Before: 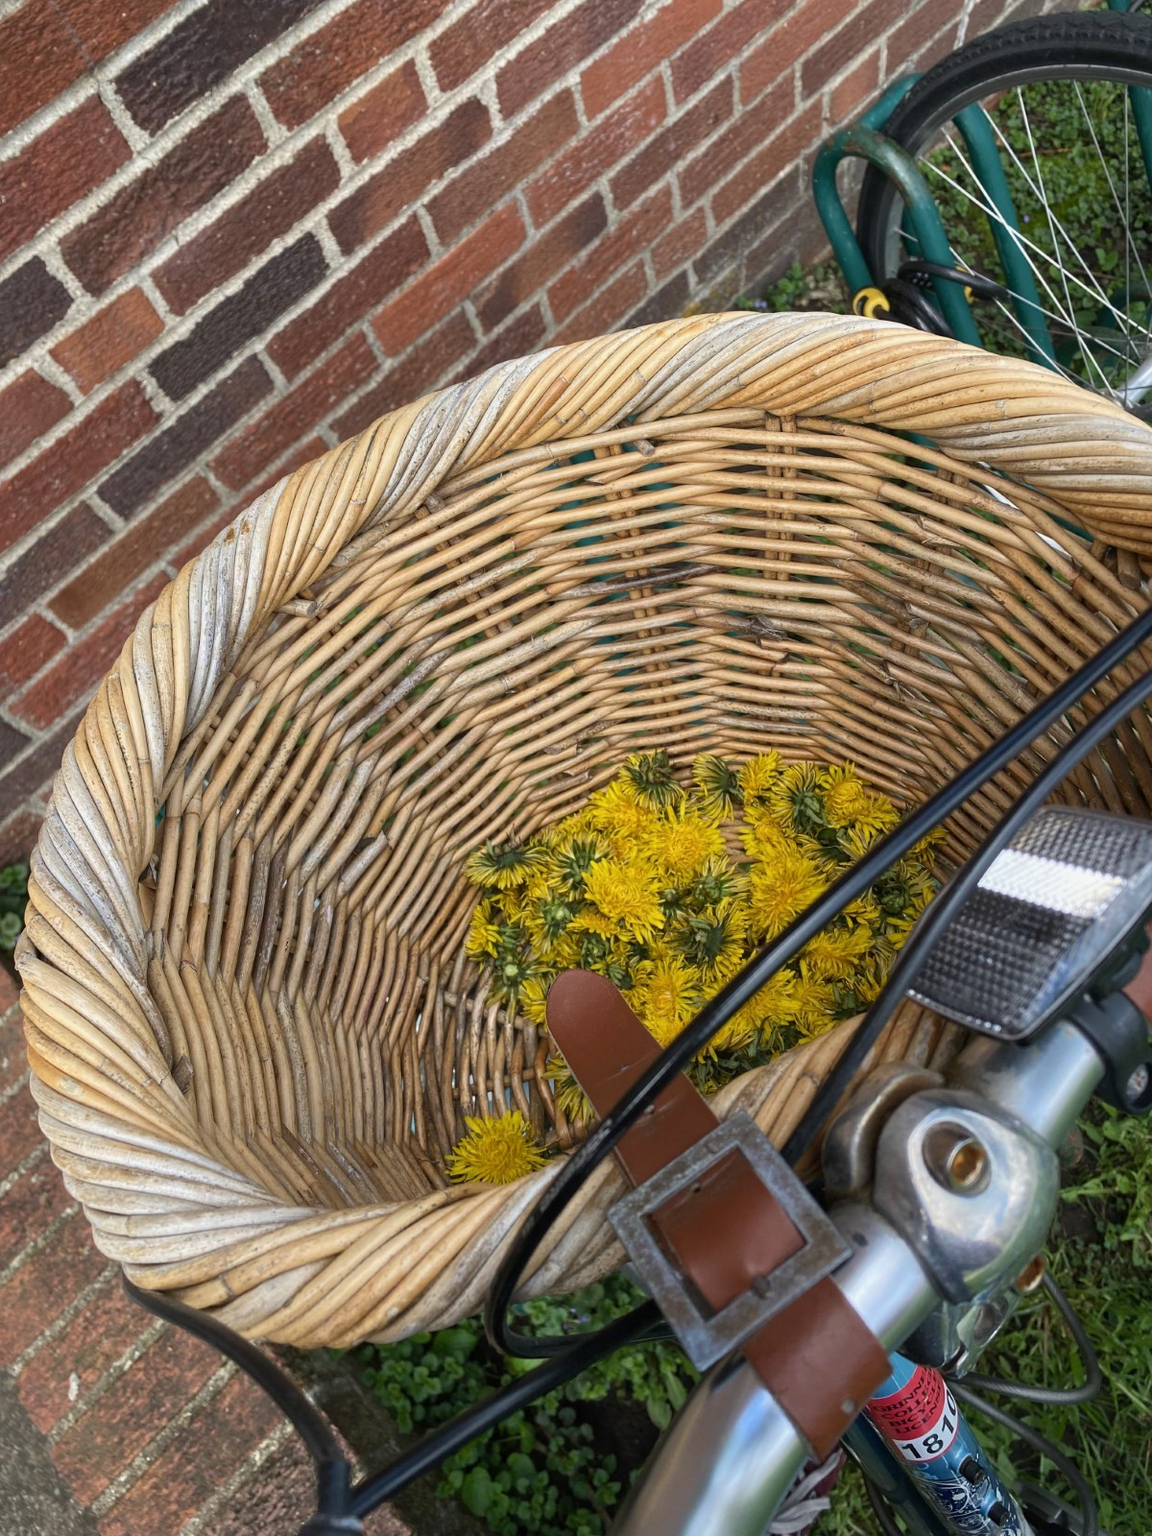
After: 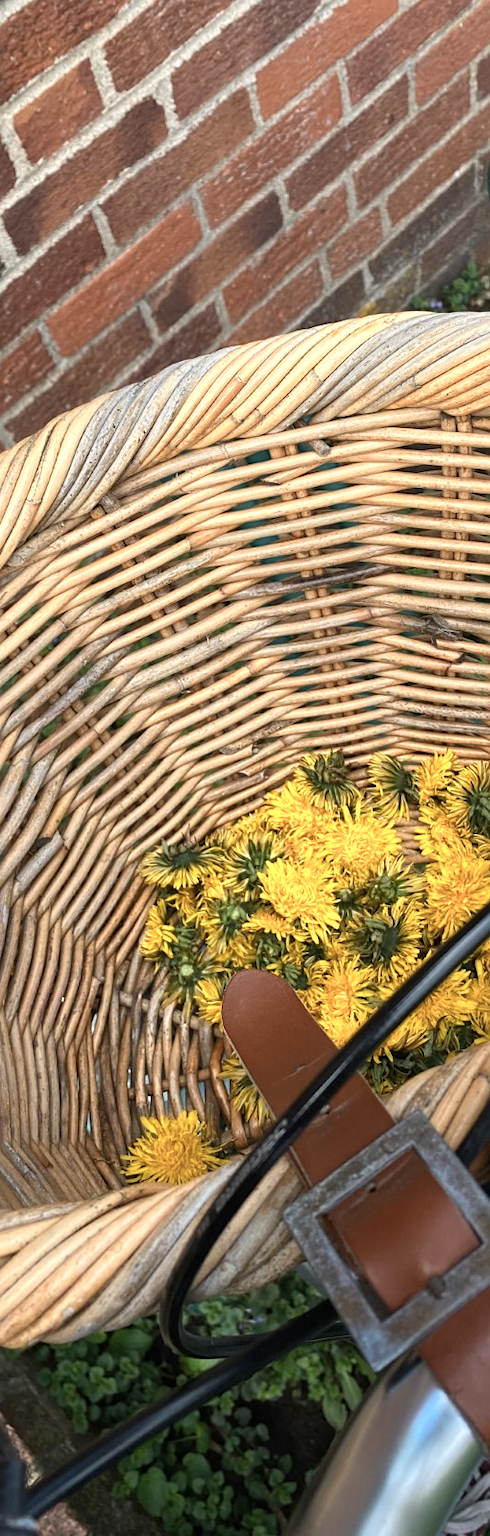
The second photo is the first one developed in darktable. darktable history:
sharpen: amount 0.216
color zones: curves: ch0 [(0.018, 0.548) (0.197, 0.654) (0.425, 0.447) (0.605, 0.658) (0.732, 0.579)]; ch1 [(0.105, 0.531) (0.224, 0.531) (0.386, 0.39) (0.618, 0.456) (0.732, 0.456) (0.956, 0.421)]; ch2 [(0.039, 0.583) (0.215, 0.465) (0.399, 0.544) (0.465, 0.548) (0.614, 0.447) (0.724, 0.43) (0.882, 0.623) (0.956, 0.632)]
crop: left 28.233%, right 29.119%
